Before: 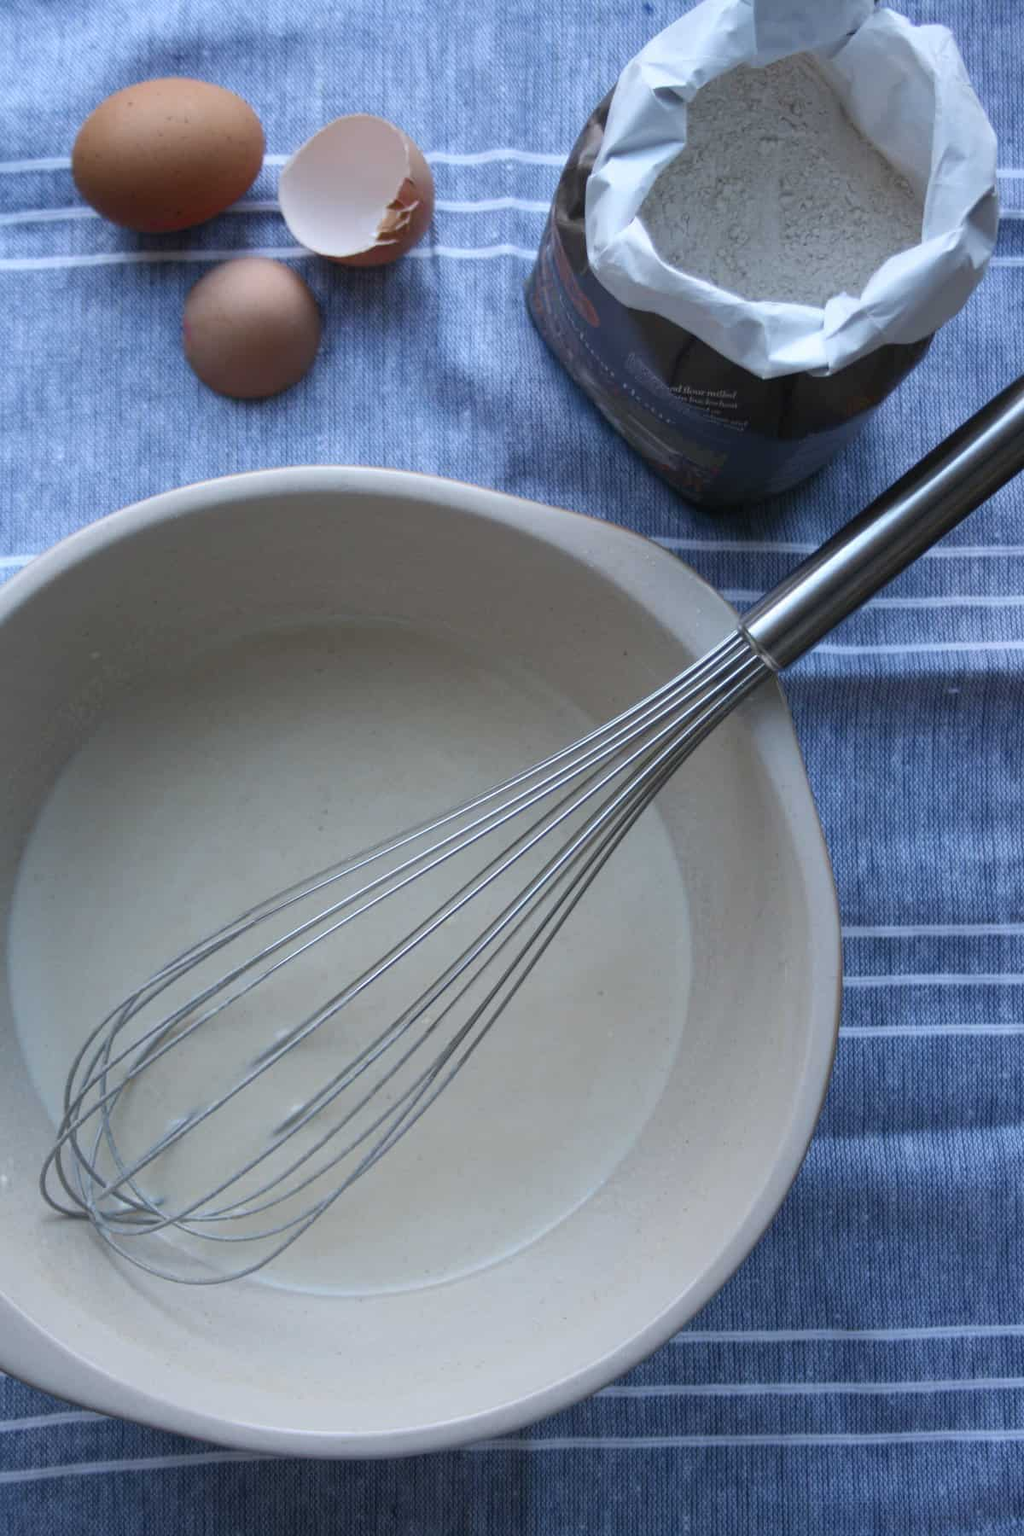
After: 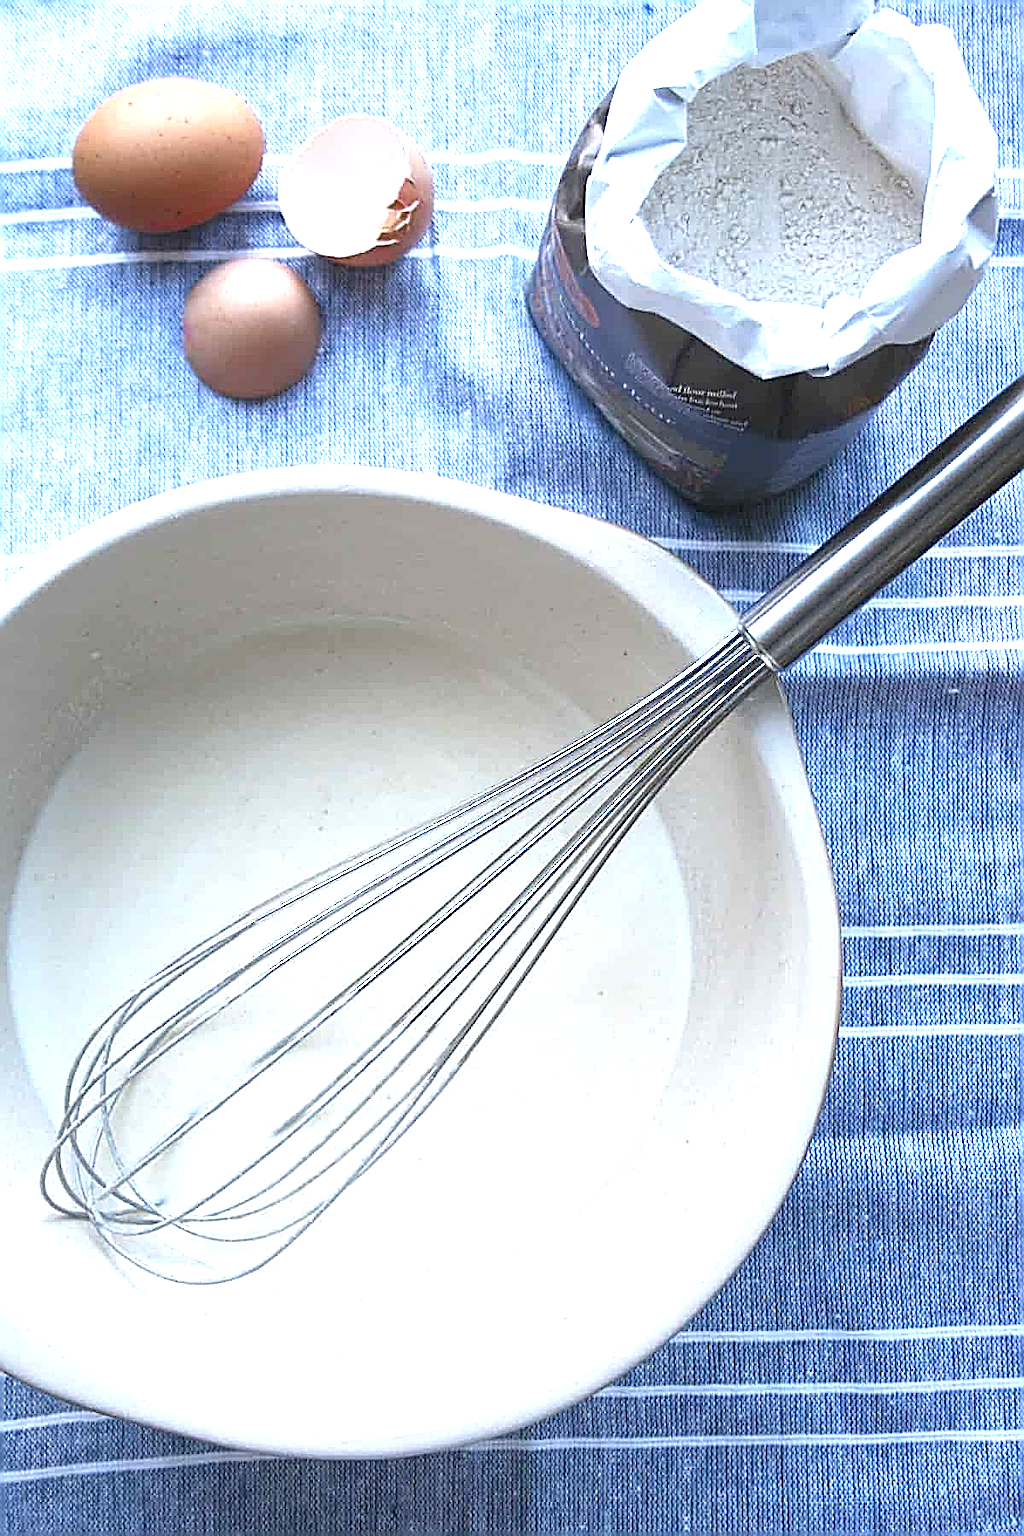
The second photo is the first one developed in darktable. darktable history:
sharpen: amount 2
exposure: black level correction 0, exposure 1.625 EV, compensate exposure bias true, compensate highlight preservation false
